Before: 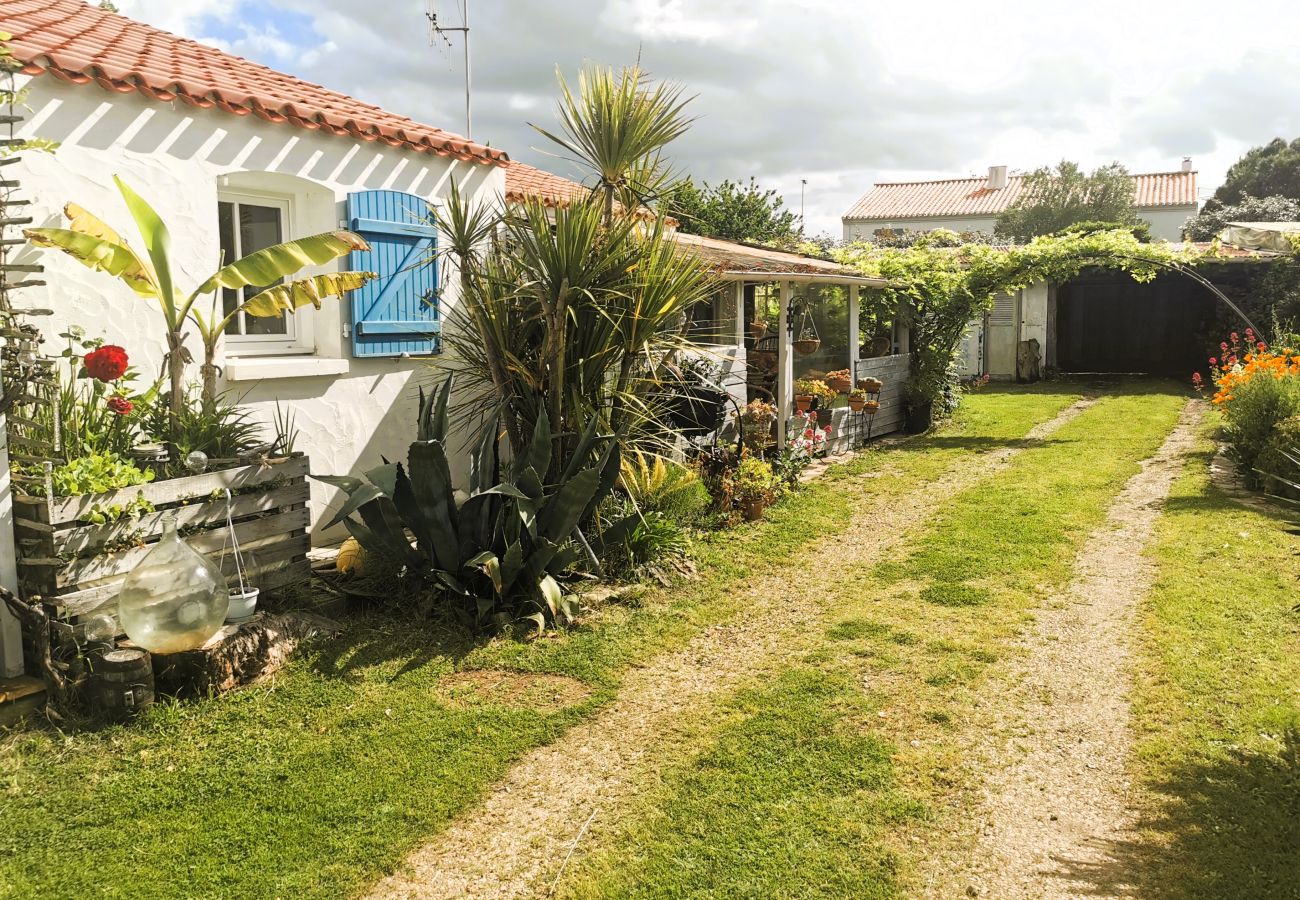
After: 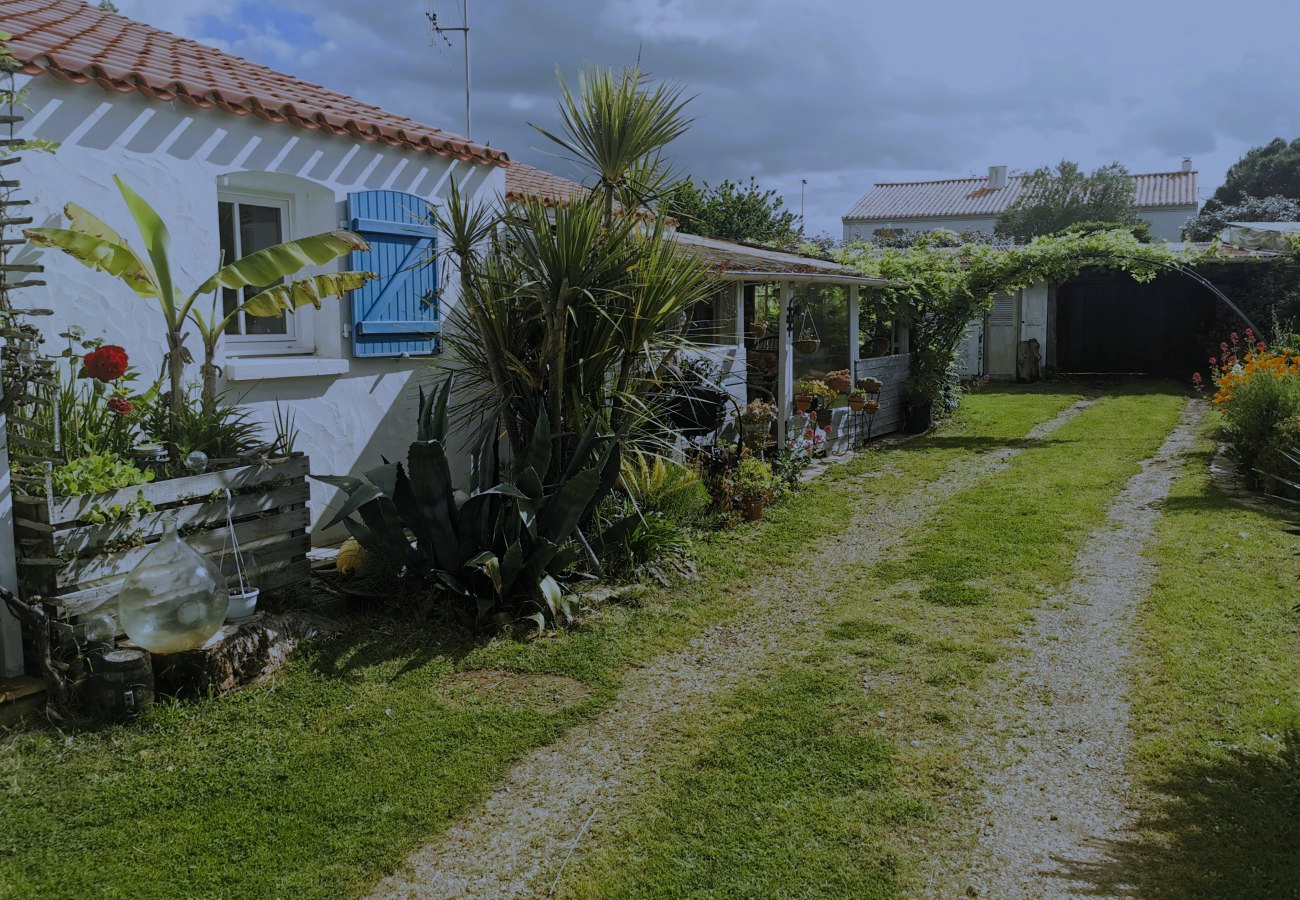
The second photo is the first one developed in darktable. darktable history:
white balance: red 0.871, blue 1.249
bloom: on, module defaults
exposure: exposure -1.468 EV, compensate highlight preservation false
